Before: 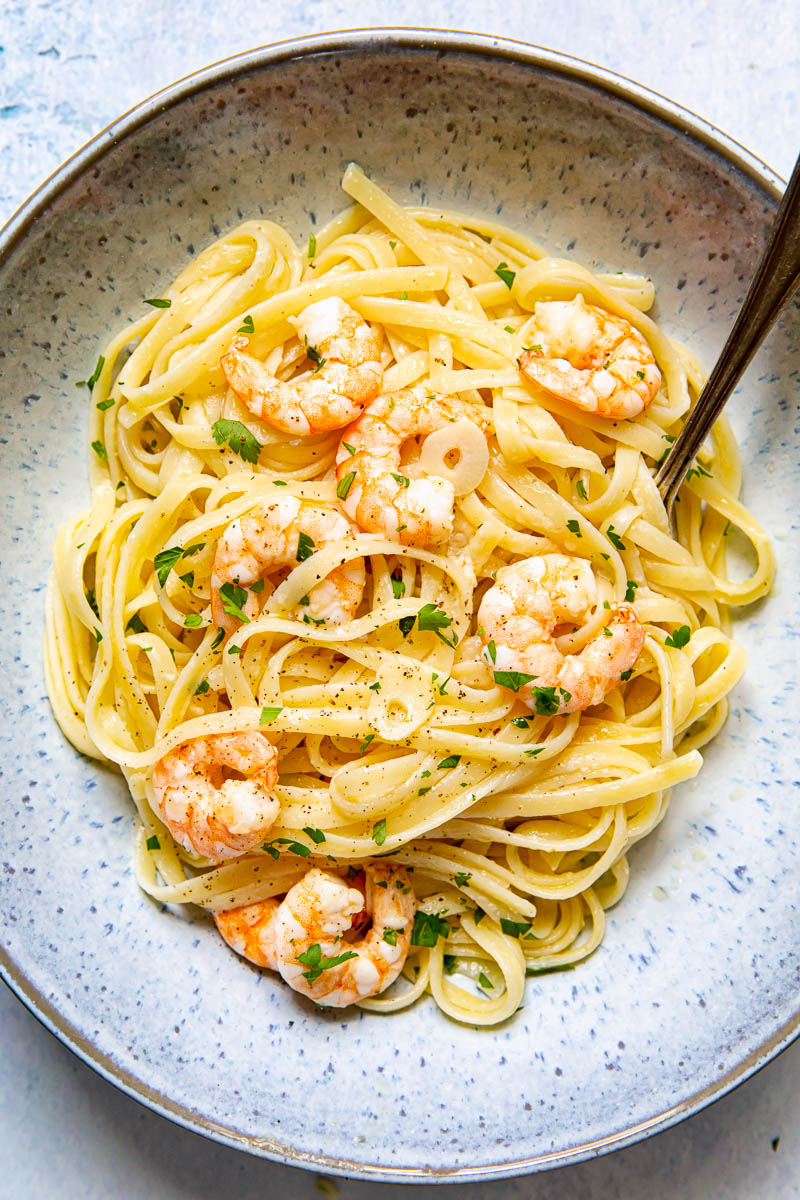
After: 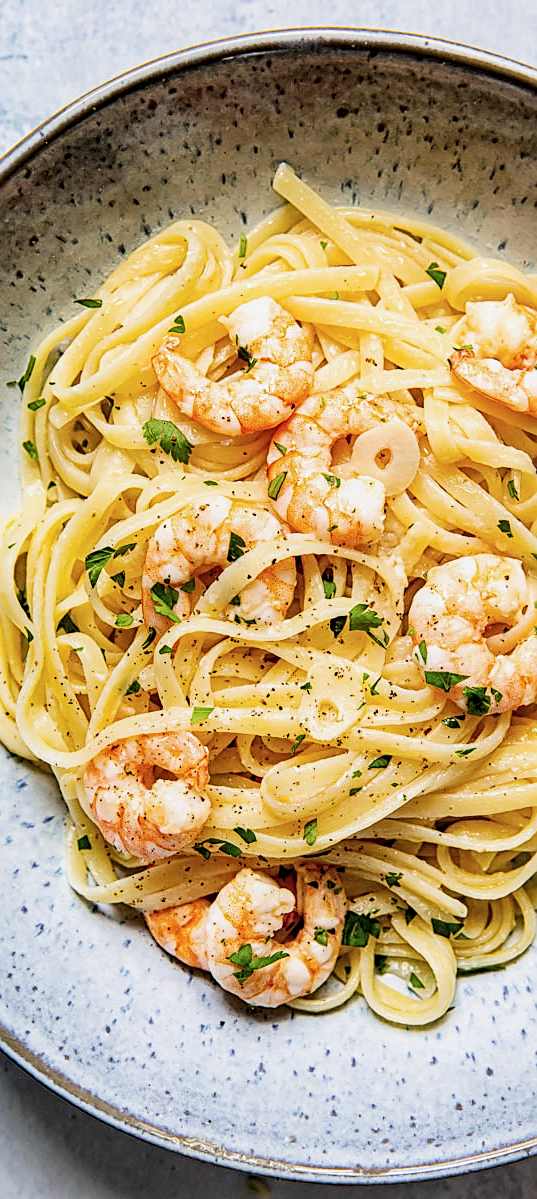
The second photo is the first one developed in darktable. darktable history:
local contrast: detail 135%, midtone range 0.746
exposure: black level correction -0.015, exposure -0.137 EV, compensate highlight preservation false
crop and rotate: left 8.654%, right 24.193%
sharpen: on, module defaults
filmic rgb: middle gray luminance 12.47%, black relative exposure -10.07 EV, white relative exposure 3.47 EV, target black luminance 0%, hardness 5.7, latitude 45.15%, contrast 1.219, highlights saturation mix 5.91%, shadows ↔ highlights balance 26.85%, iterations of high-quality reconstruction 10, contrast in shadows safe
